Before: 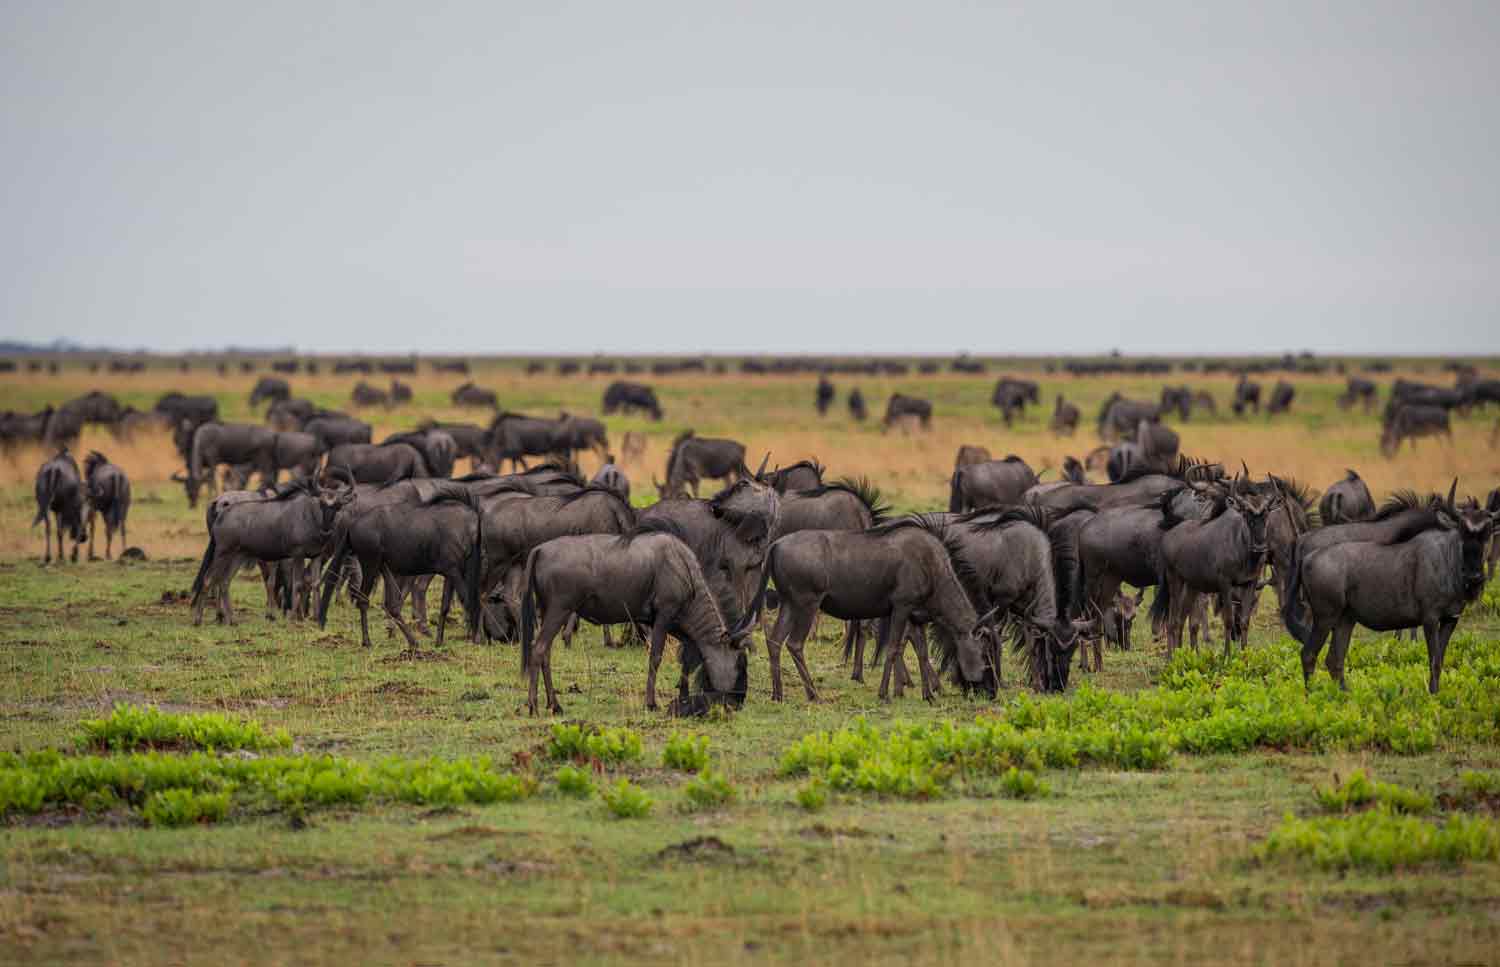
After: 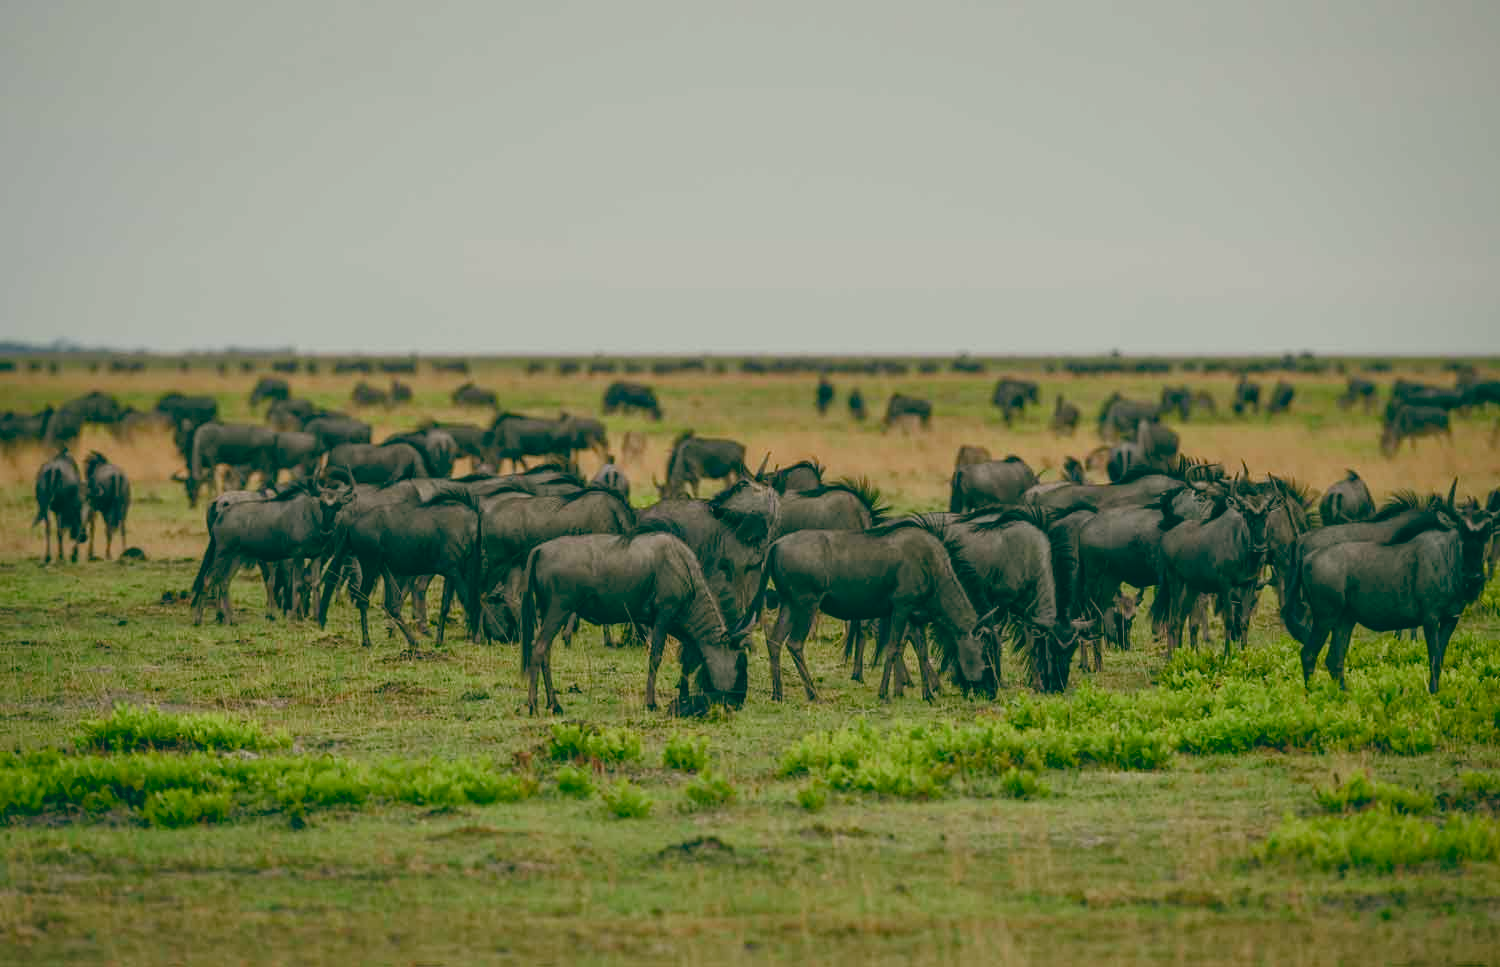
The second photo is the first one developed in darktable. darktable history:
color balance: lift [1.005, 0.99, 1.007, 1.01], gamma [1, 1.034, 1.032, 0.966], gain [0.873, 1.055, 1.067, 0.933]
color balance rgb: shadows lift › chroma 1%, shadows lift › hue 113°, highlights gain › chroma 0.2%, highlights gain › hue 333°, perceptual saturation grading › global saturation 20%, perceptual saturation grading › highlights -50%, perceptual saturation grading › shadows 25%, contrast -10%
